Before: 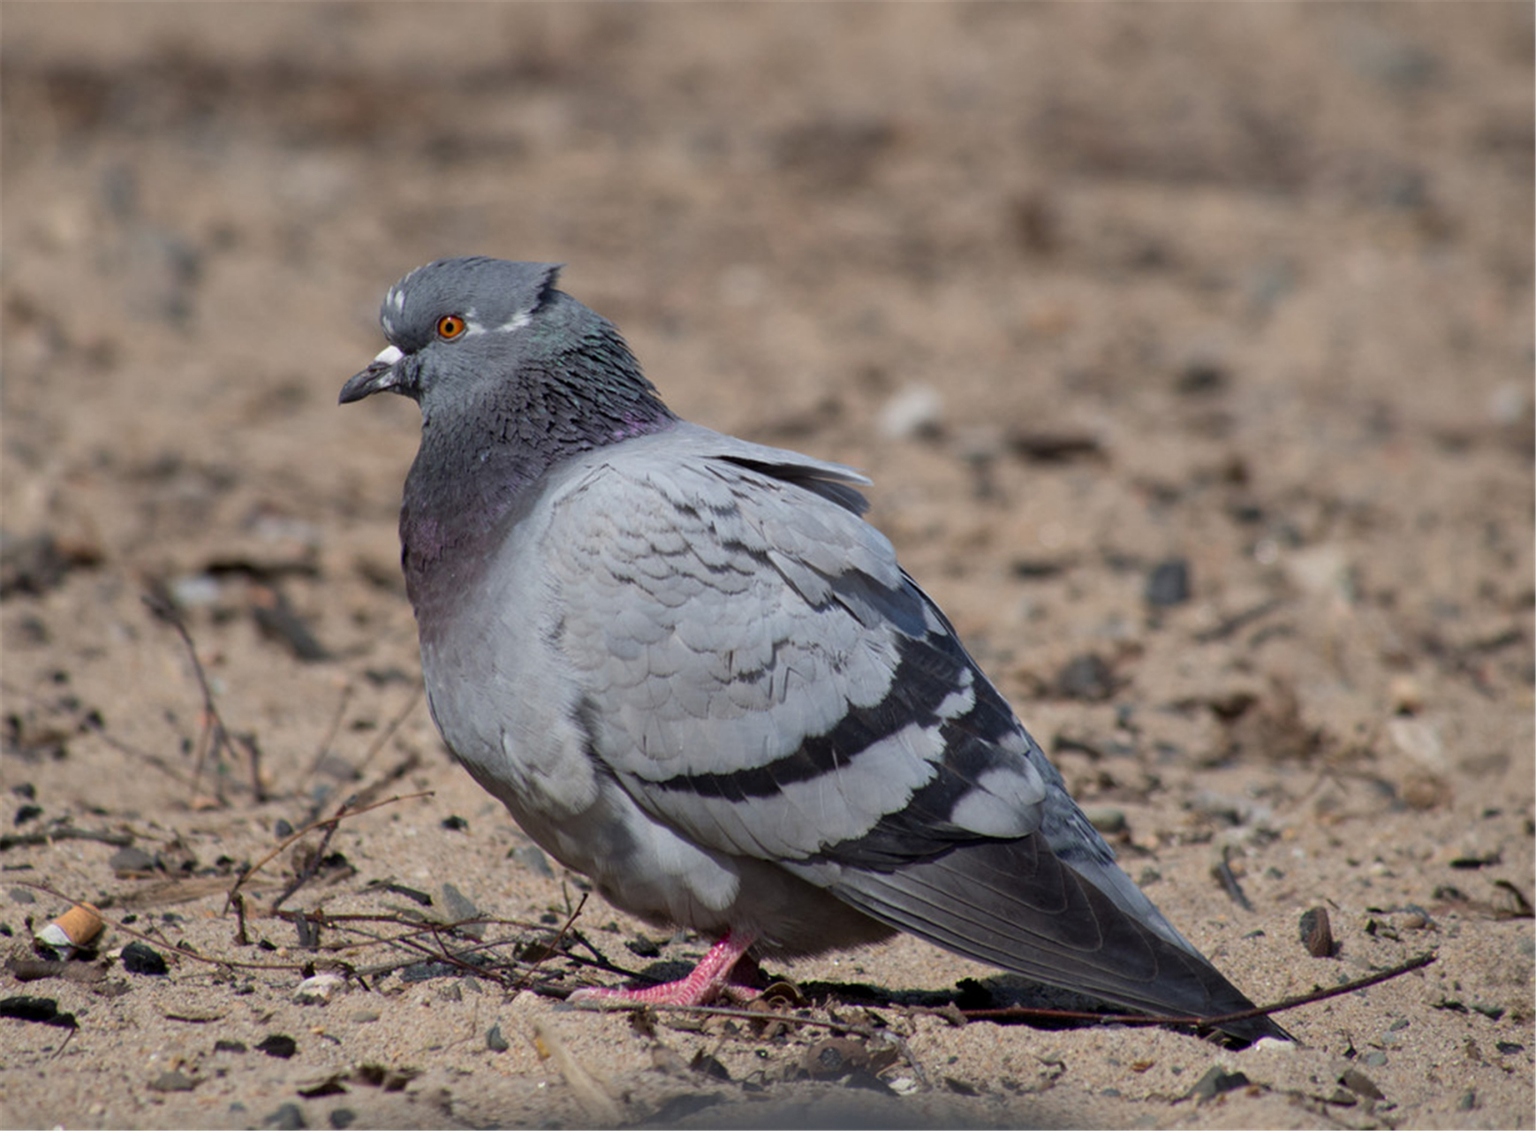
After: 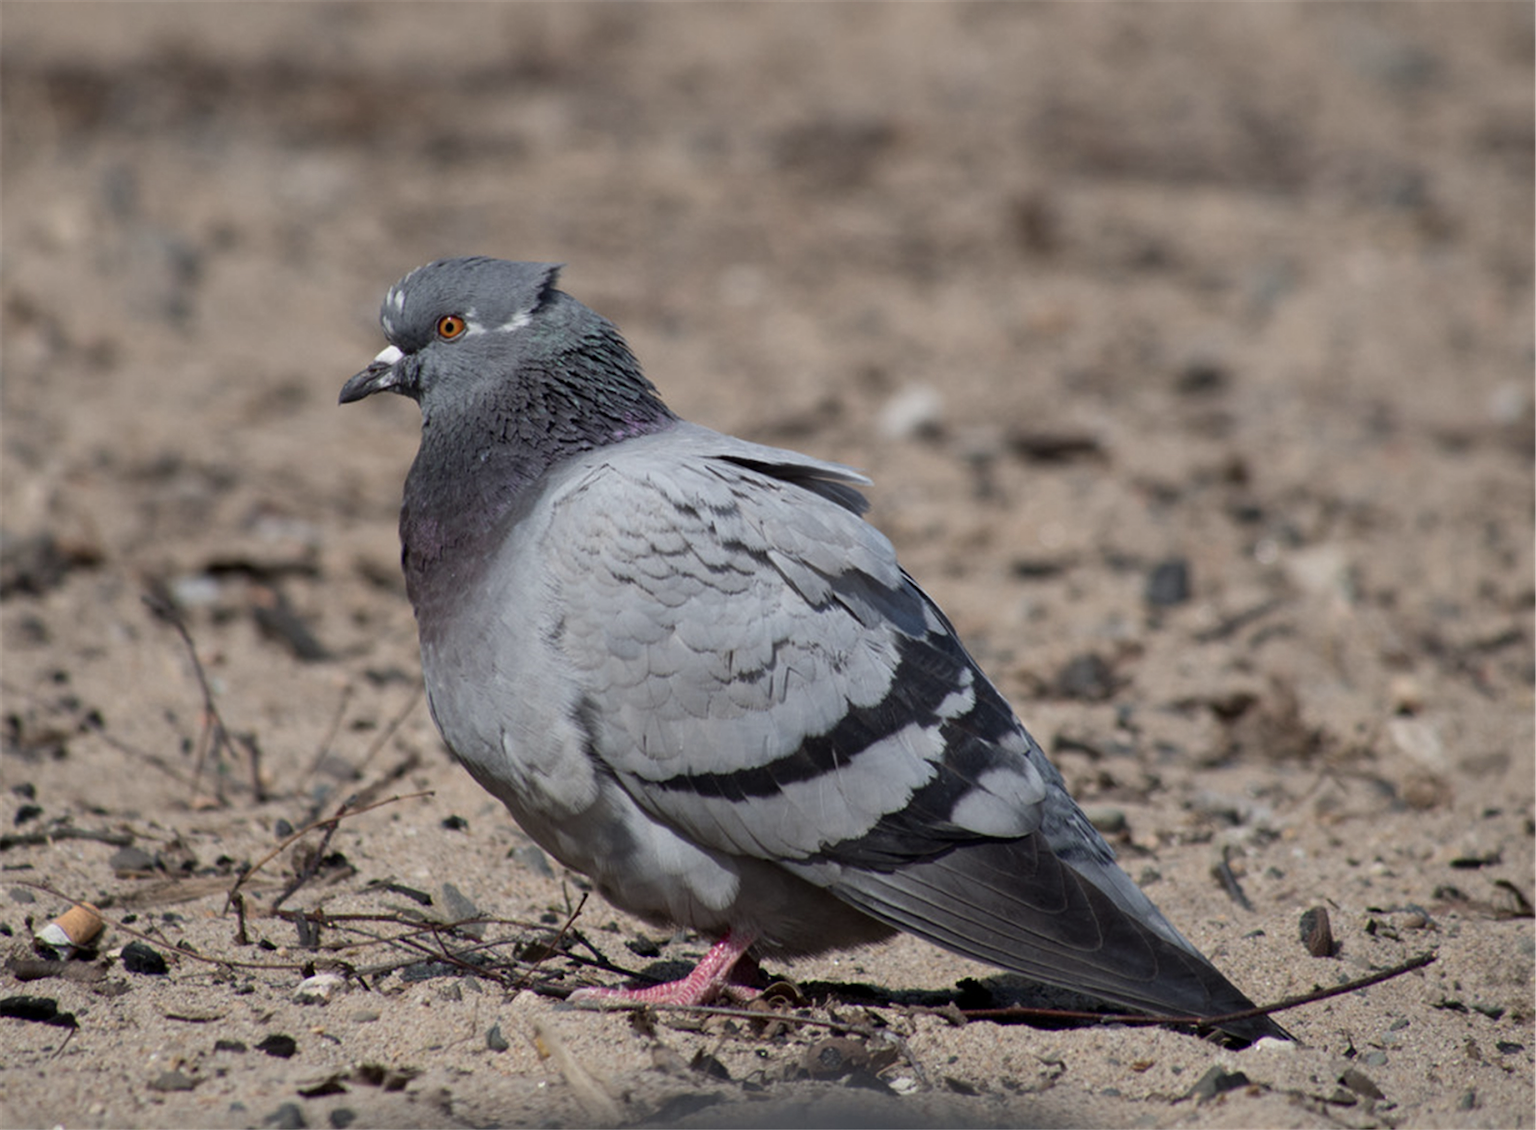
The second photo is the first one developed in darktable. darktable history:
contrast brightness saturation: contrast 0.061, brightness -0.011, saturation -0.228
